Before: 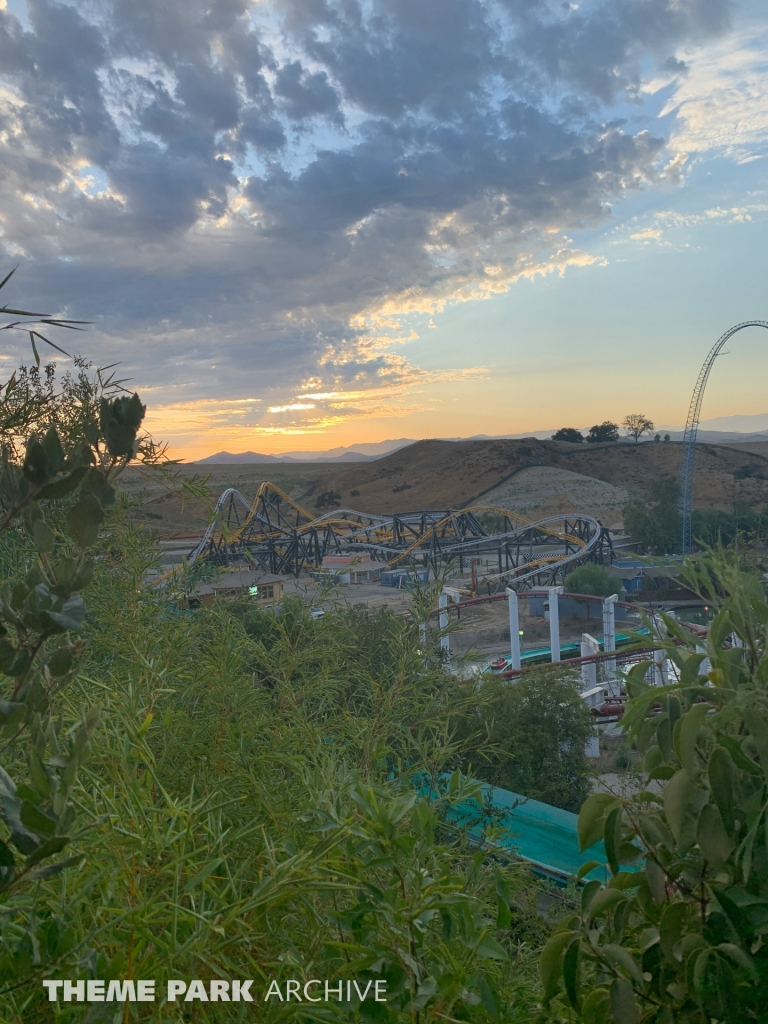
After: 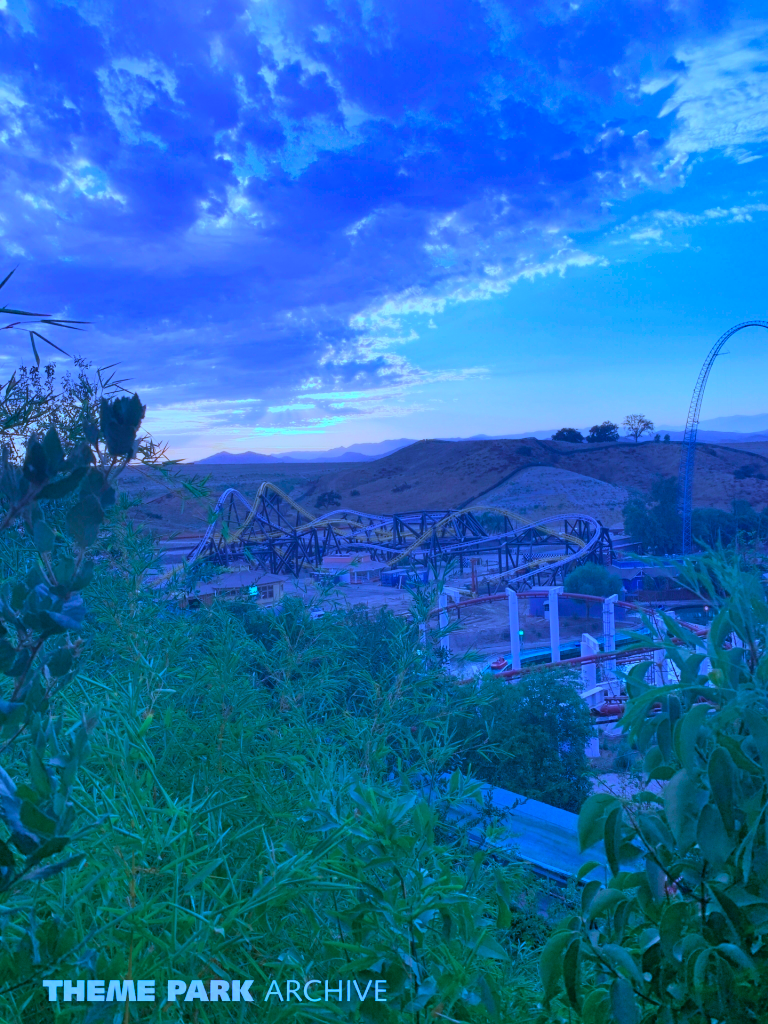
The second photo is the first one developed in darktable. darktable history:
shadows and highlights: low approximation 0.01, soften with gaussian
color calibration: output R [0.948, 0.091, -0.04, 0], output G [-0.3, 1.384, -0.085, 0], output B [-0.108, 0.061, 1.08, 0], illuminant as shot in camera, x 0.484, y 0.43, temperature 2405.29 K
